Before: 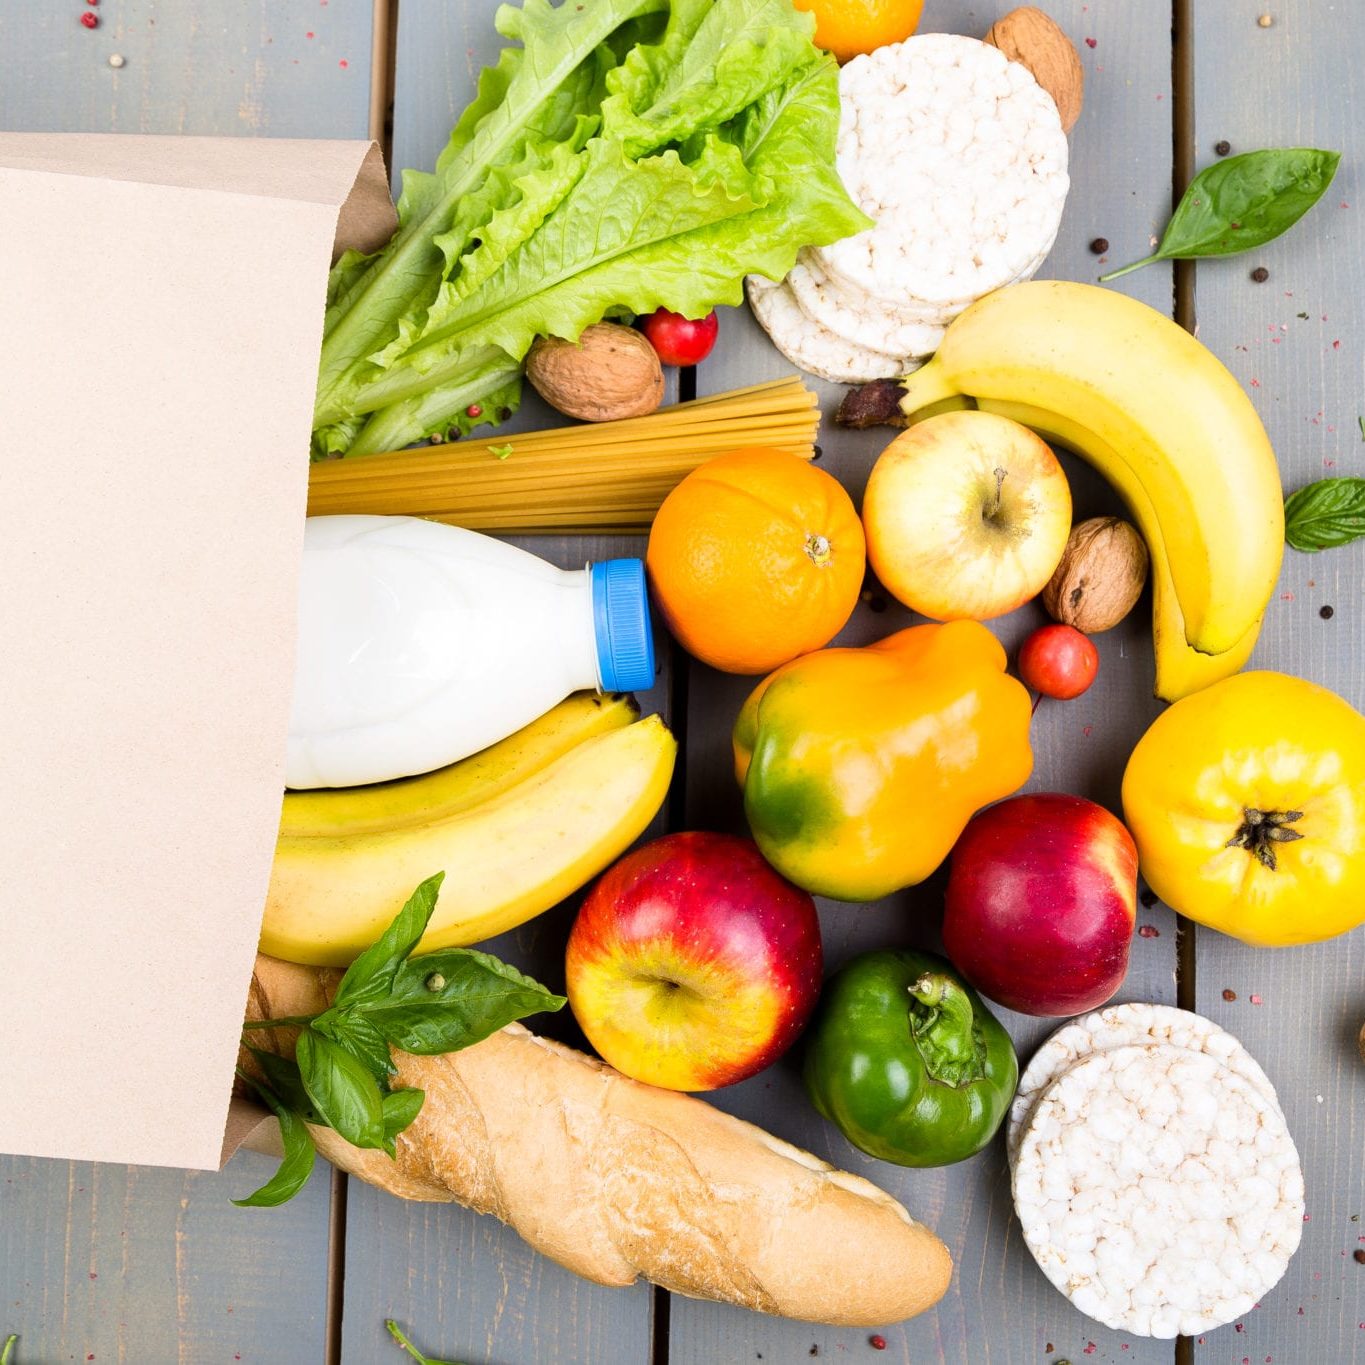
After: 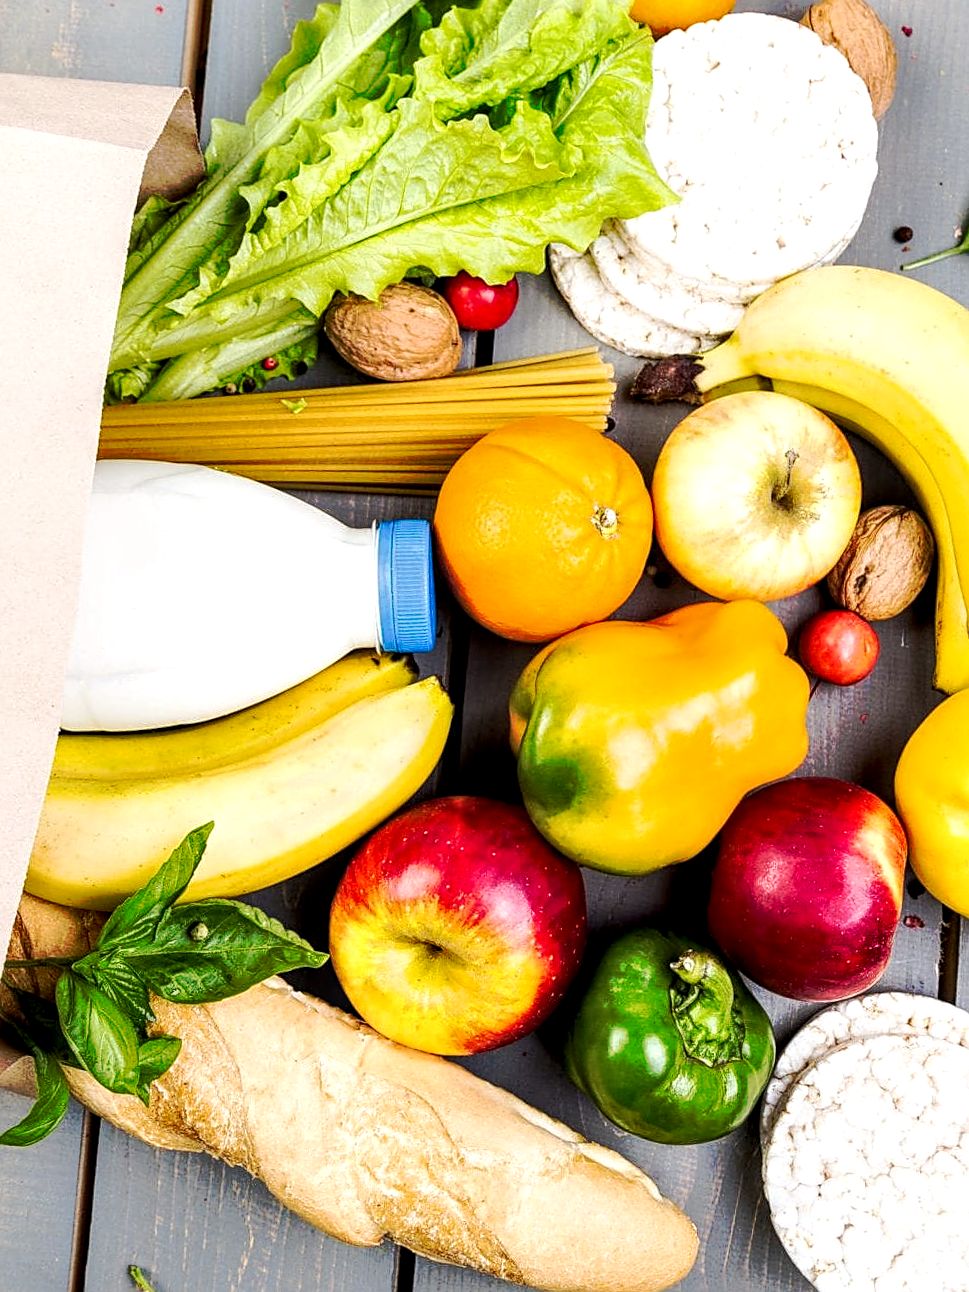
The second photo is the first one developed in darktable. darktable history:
tone curve: curves: ch0 [(0, 0) (0.003, 0.003) (0.011, 0.011) (0.025, 0.024) (0.044, 0.044) (0.069, 0.068) (0.1, 0.098) (0.136, 0.133) (0.177, 0.174) (0.224, 0.22) (0.277, 0.272) (0.335, 0.329) (0.399, 0.392) (0.468, 0.46) (0.543, 0.607) (0.623, 0.676) (0.709, 0.75) (0.801, 0.828) (0.898, 0.912) (1, 1)], preserve colors none
crop and rotate: angle -3.27°, left 14.277%, top 0.028%, right 10.766%, bottom 0.028%
sharpen: on, module defaults
local contrast: highlights 79%, shadows 56%, detail 175%, midtone range 0.428
